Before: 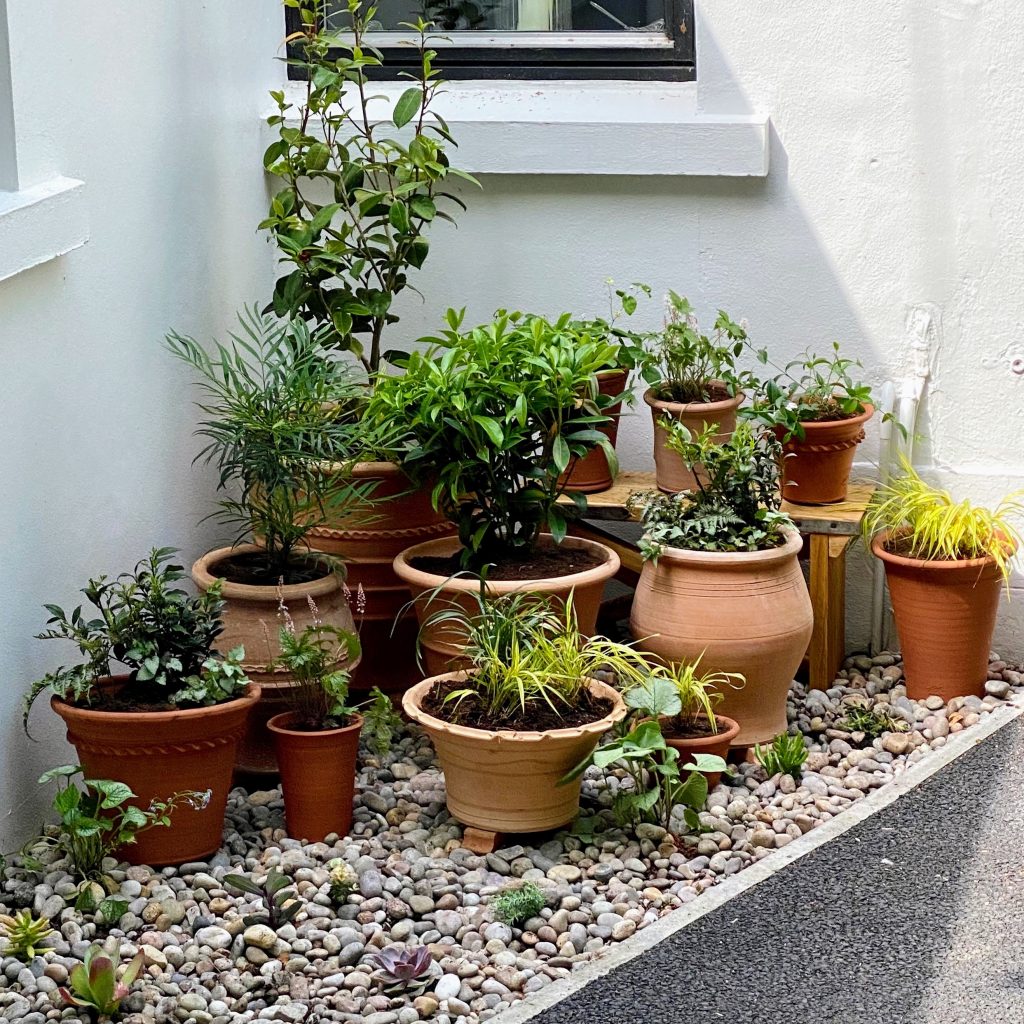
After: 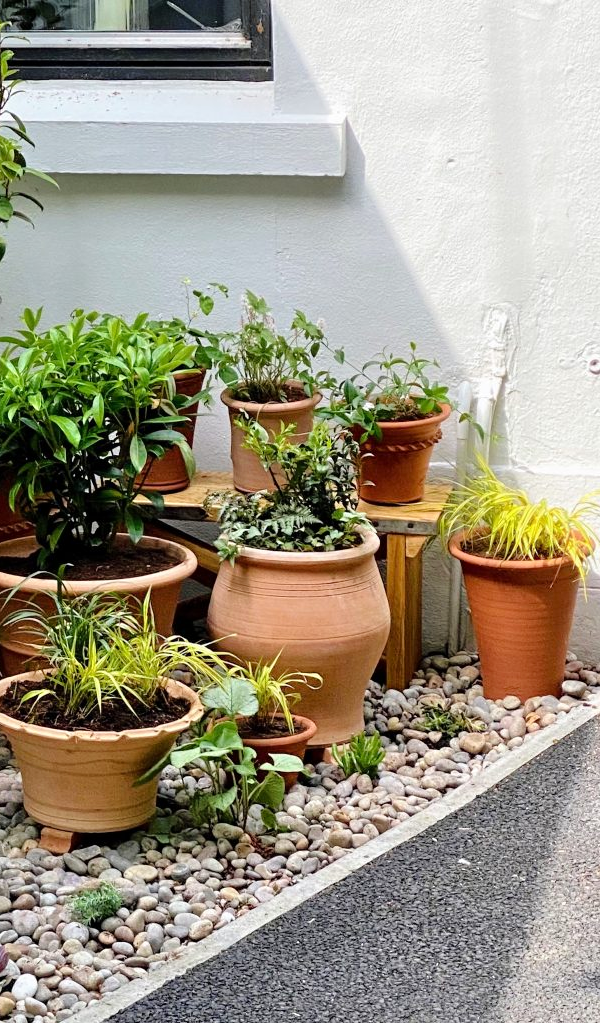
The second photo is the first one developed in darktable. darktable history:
tone equalizer: -8 EV 0.001 EV, -7 EV -0.004 EV, -6 EV 0.009 EV, -5 EV 0.032 EV, -4 EV 0.276 EV, -3 EV 0.644 EV, -2 EV 0.584 EV, -1 EV 0.187 EV, +0 EV 0.024 EV
crop: left 41.402%
